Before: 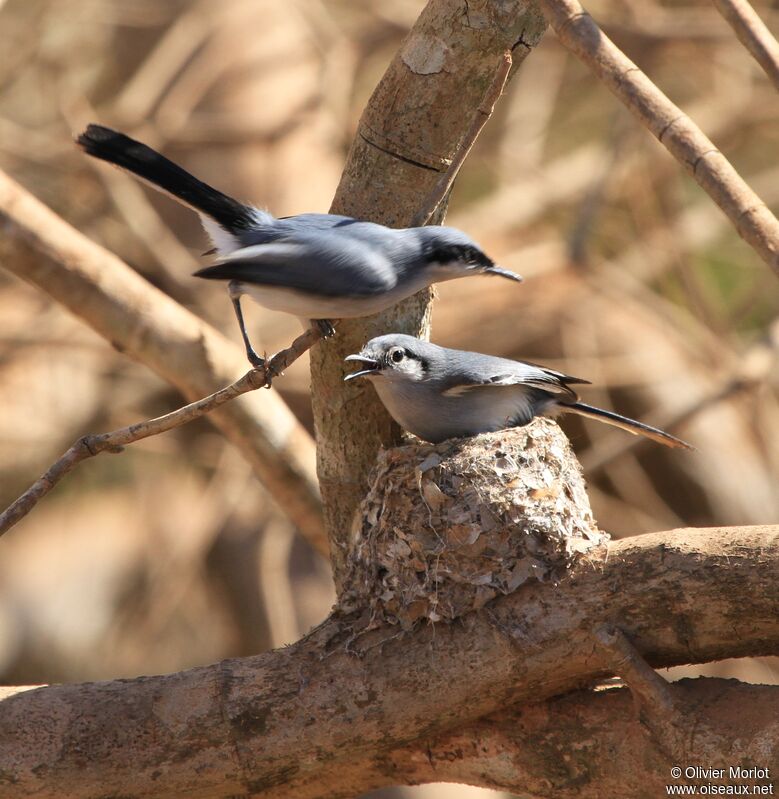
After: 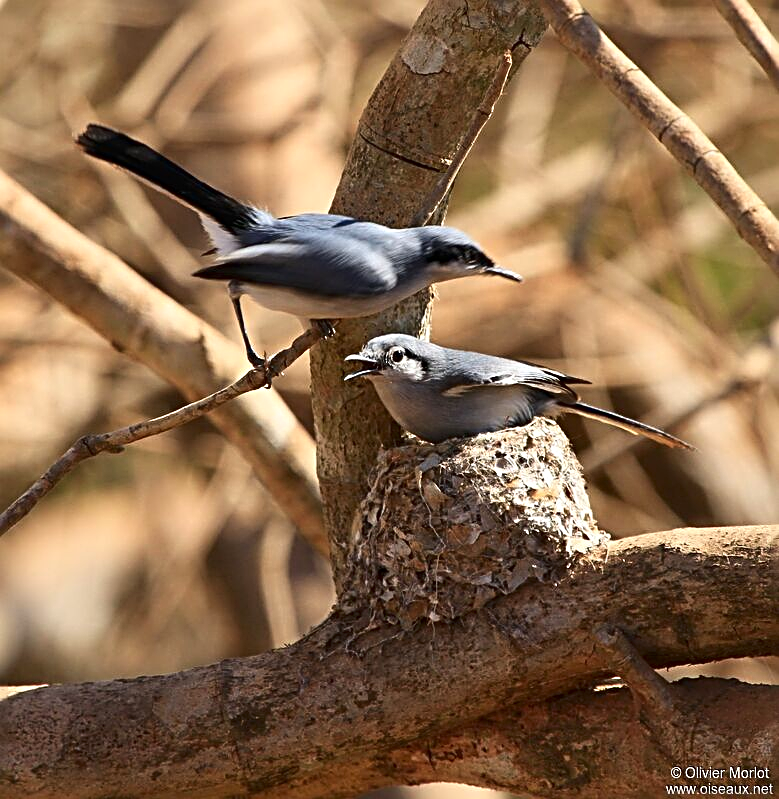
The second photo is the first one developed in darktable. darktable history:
sharpen: radius 3.025, amount 0.757
contrast brightness saturation: contrast 0.13, brightness -0.05, saturation 0.16
